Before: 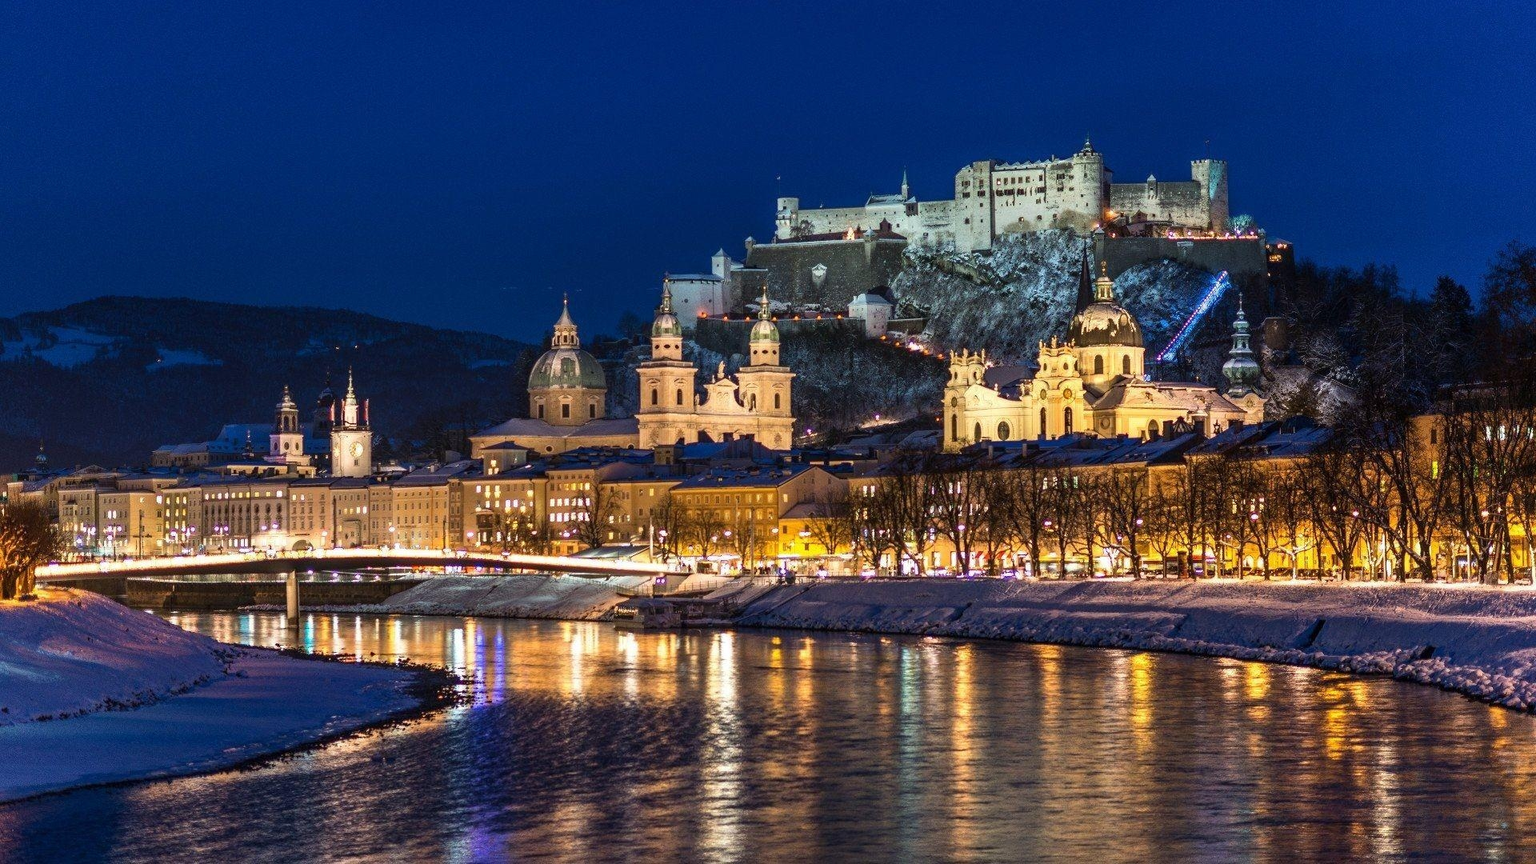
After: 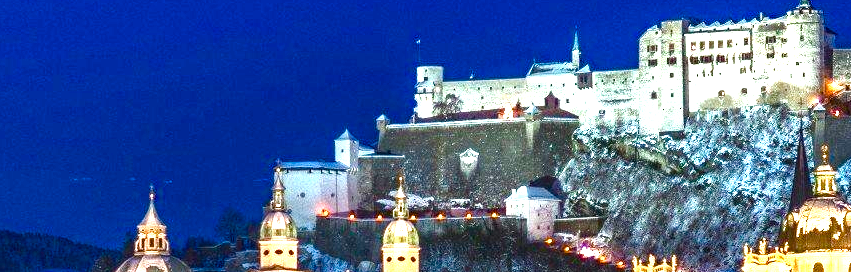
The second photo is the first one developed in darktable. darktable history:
color balance rgb: linear chroma grading › global chroma 9.764%, perceptual saturation grading › global saturation 43.729%, perceptual saturation grading › highlights -49.657%, perceptual saturation grading › shadows 29.929%, perceptual brilliance grading › highlights 9.848%, perceptual brilliance grading › mid-tones 4.942%
exposure: black level correction 0, exposure 1.186 EV, compensate highlight preservation false
crop: left 28.933%, top 16.852%, right 26.741%, bottom 57.913%
